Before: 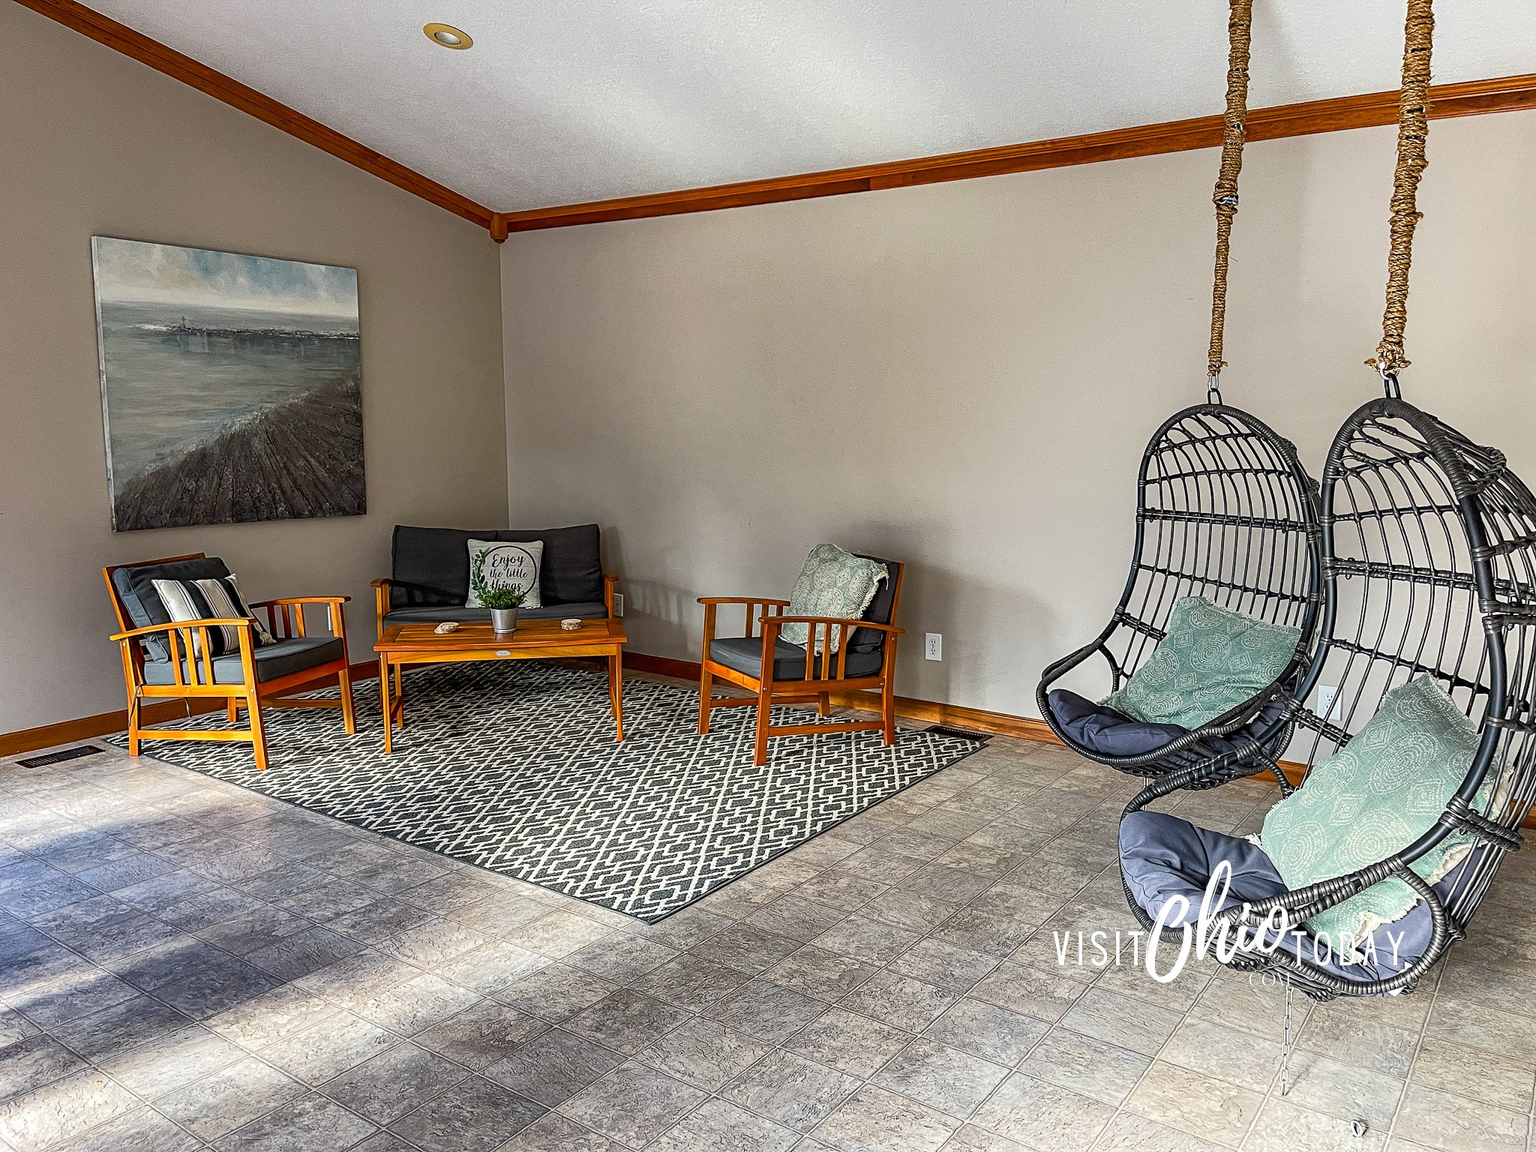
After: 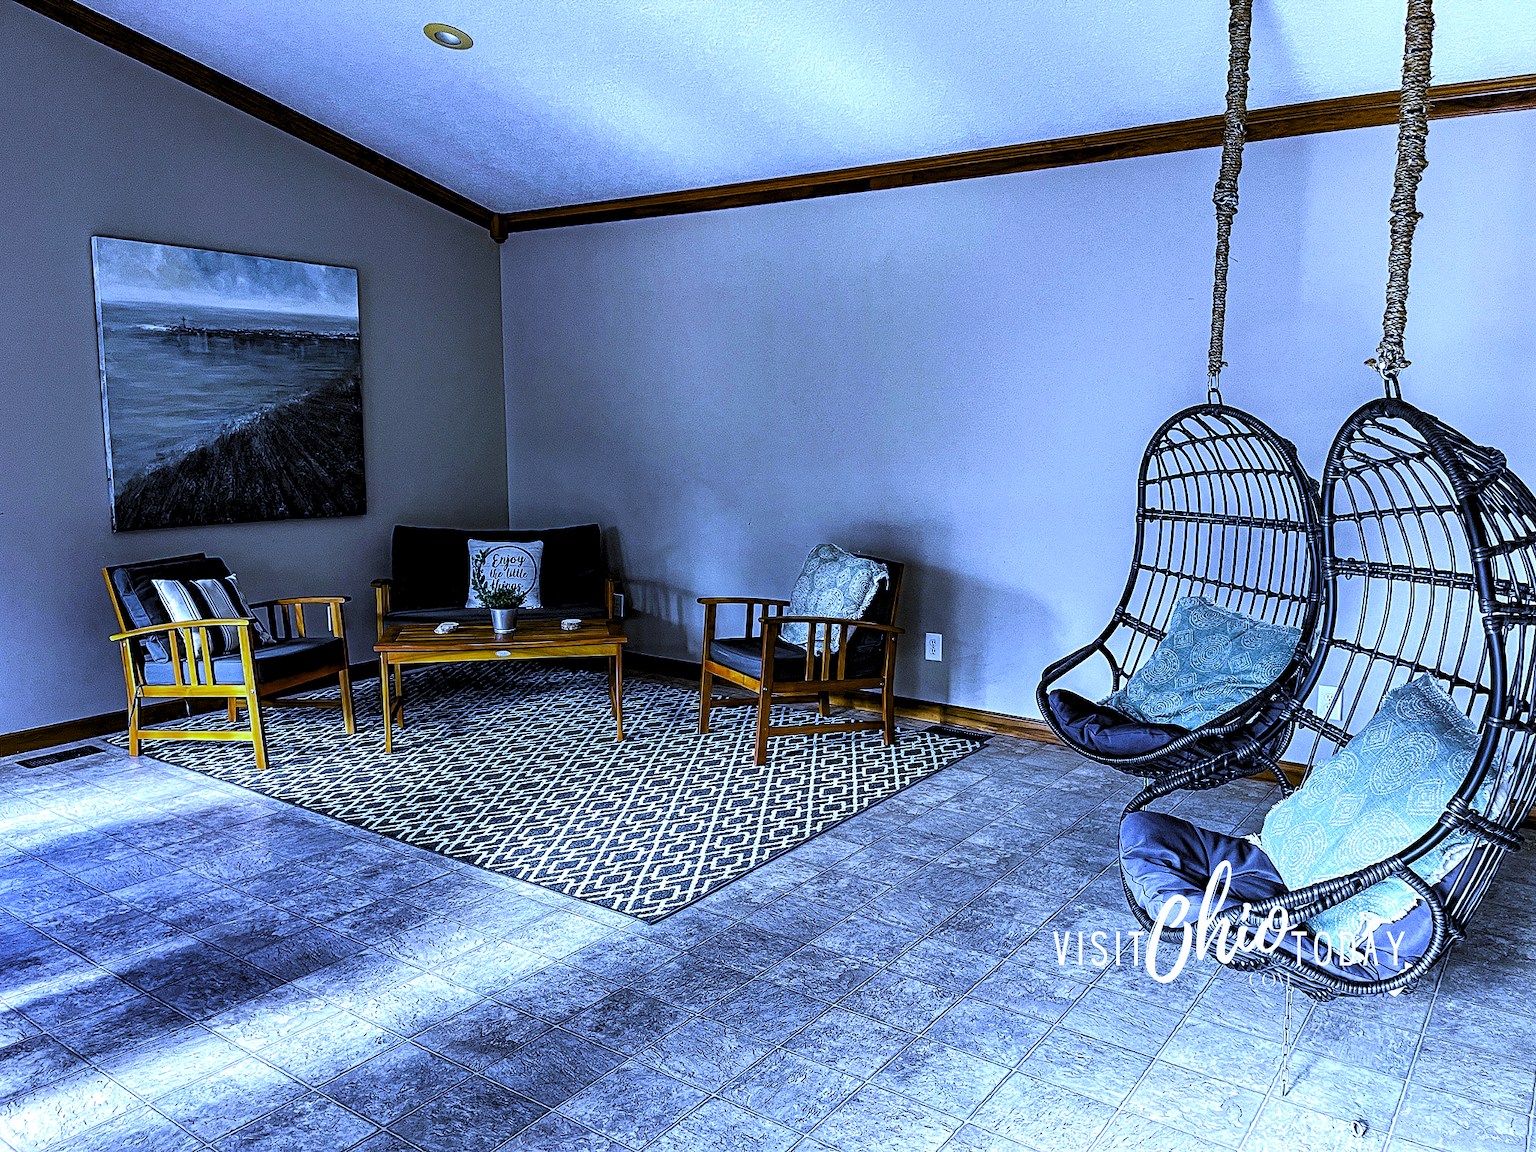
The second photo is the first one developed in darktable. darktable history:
white balance: red 0.766, blue 1.537
levels: levels [0.182, 0.542, 0.902]
color zones: curves: ch1 [(0, 0.525) (0.143, 0.556) (0.286, 0.52) (0.429, 0.5) (0.571, 0.5) (0.714, 0.5) (0.857, 0.503) (1, 0.525)]
haze removal: strength 0.29, distance 0.25, compatibility mode true, adaptive false
velvia: strength 29%
